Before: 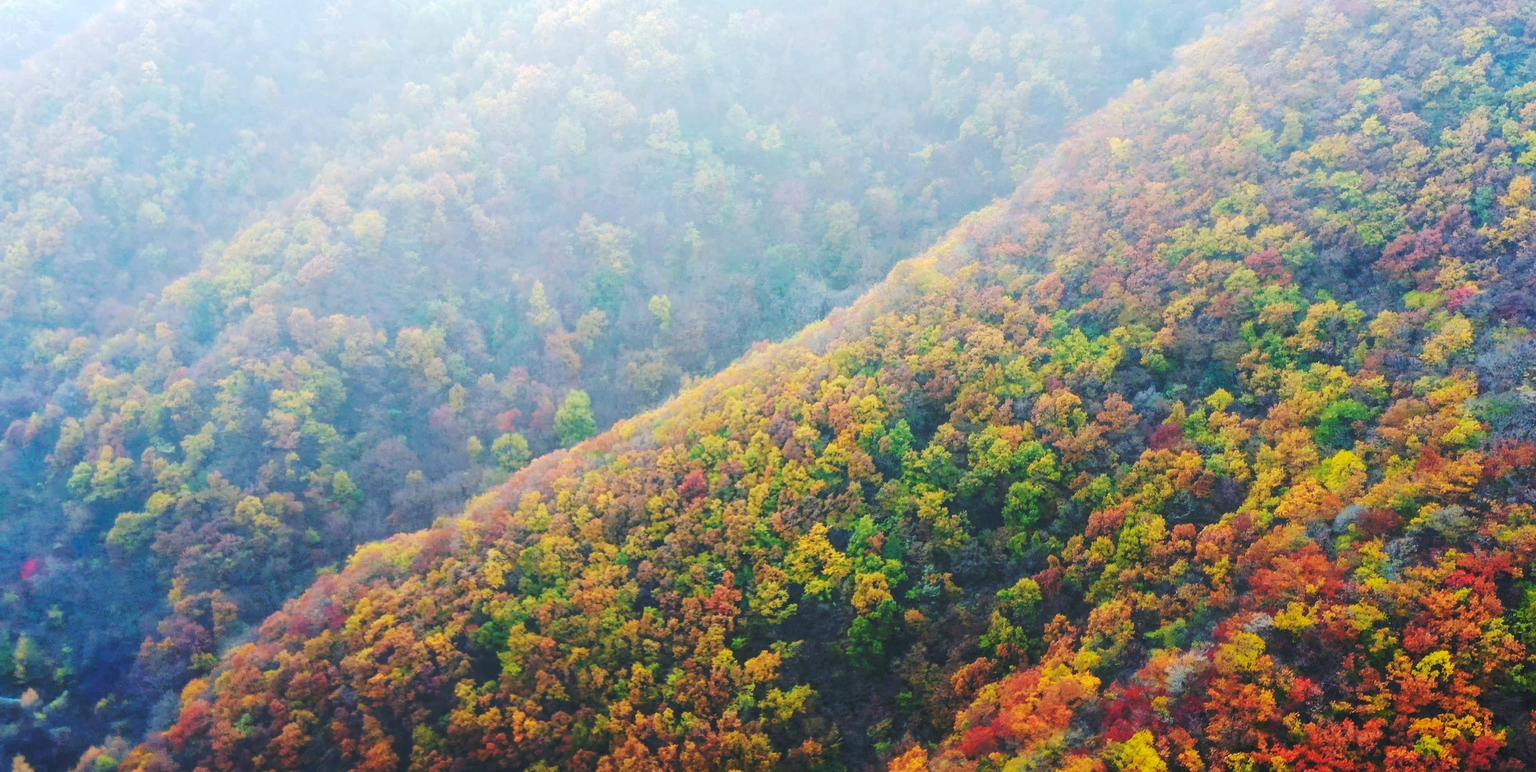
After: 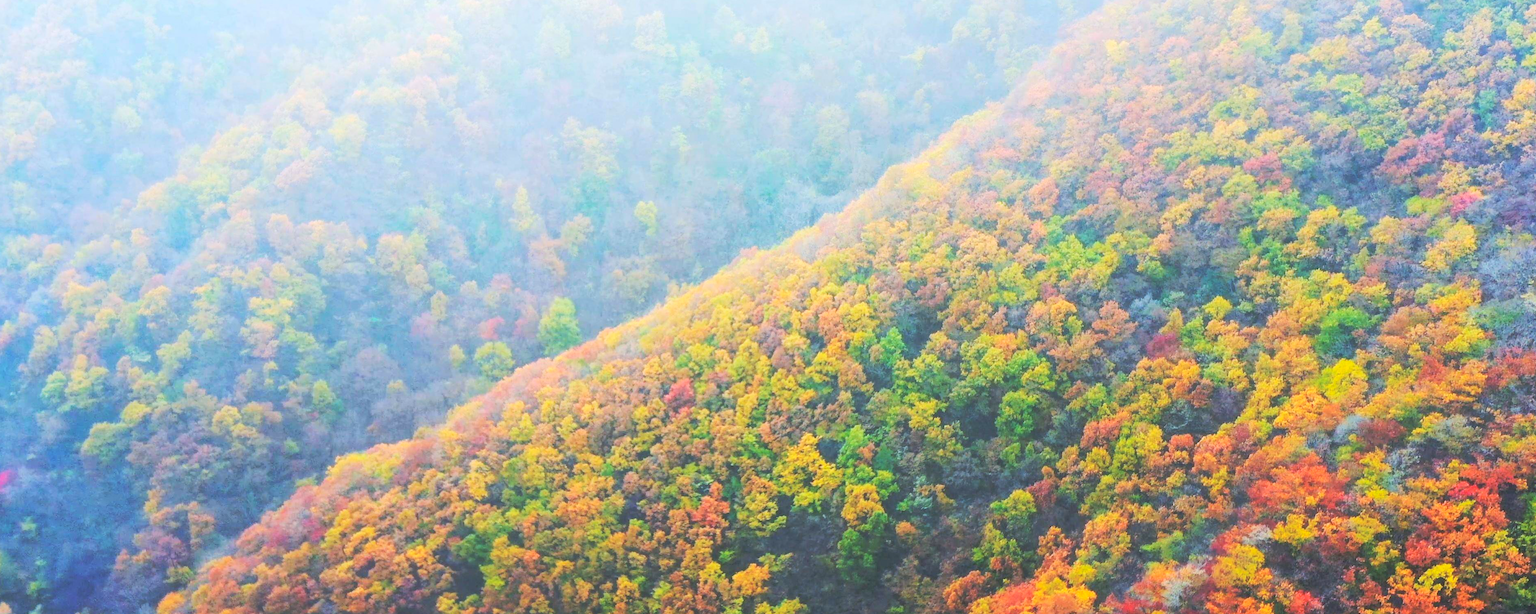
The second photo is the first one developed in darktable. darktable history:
contrast brightness saturation: contrast 0.1, brightness 0.3, saturation 0.14
crop and rotate: left 1.814%, top 12.818%, right 0.25%, bottom 9.225%
